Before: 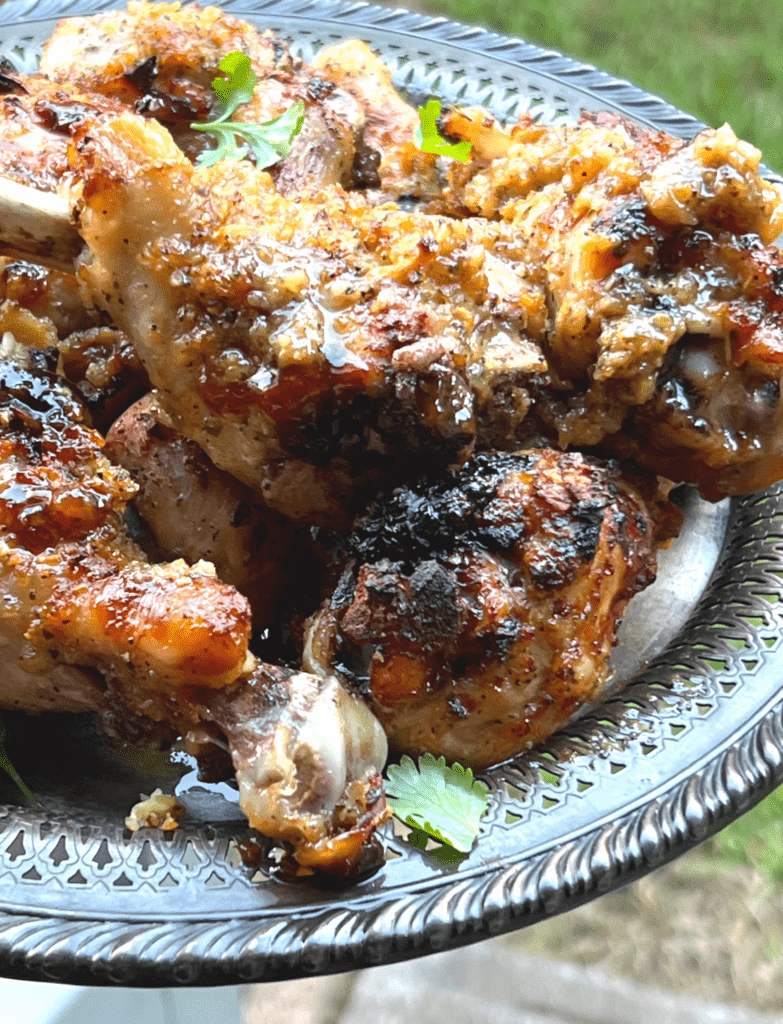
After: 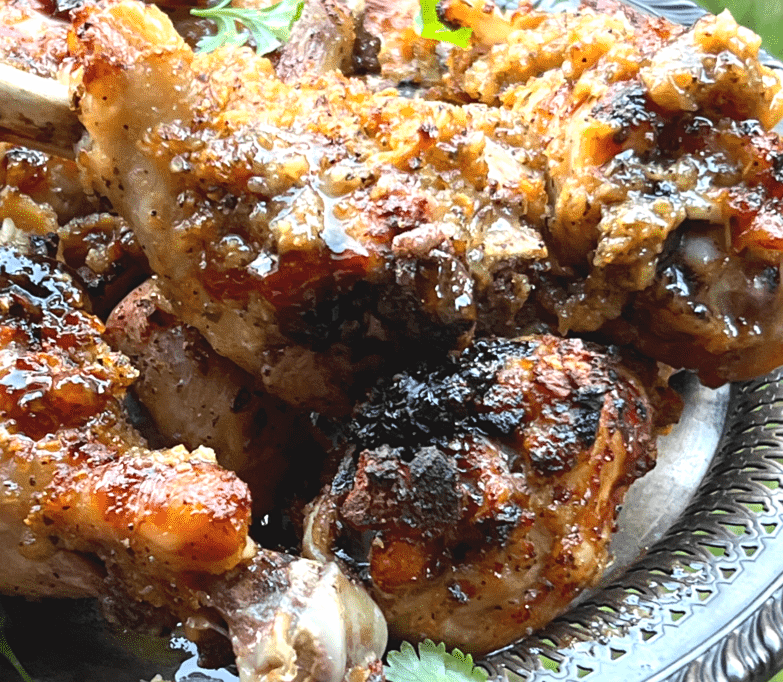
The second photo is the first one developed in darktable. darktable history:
crop: top 11.166%, bottom 22.168%
contrast brightness saturation: contrast 0.1, brightness 0.03, saturation 0.09
sharpen: amount 0.2
color balance rgb: linear chroma grading › shadows -3%, linear chroma grading › highlights -4%
